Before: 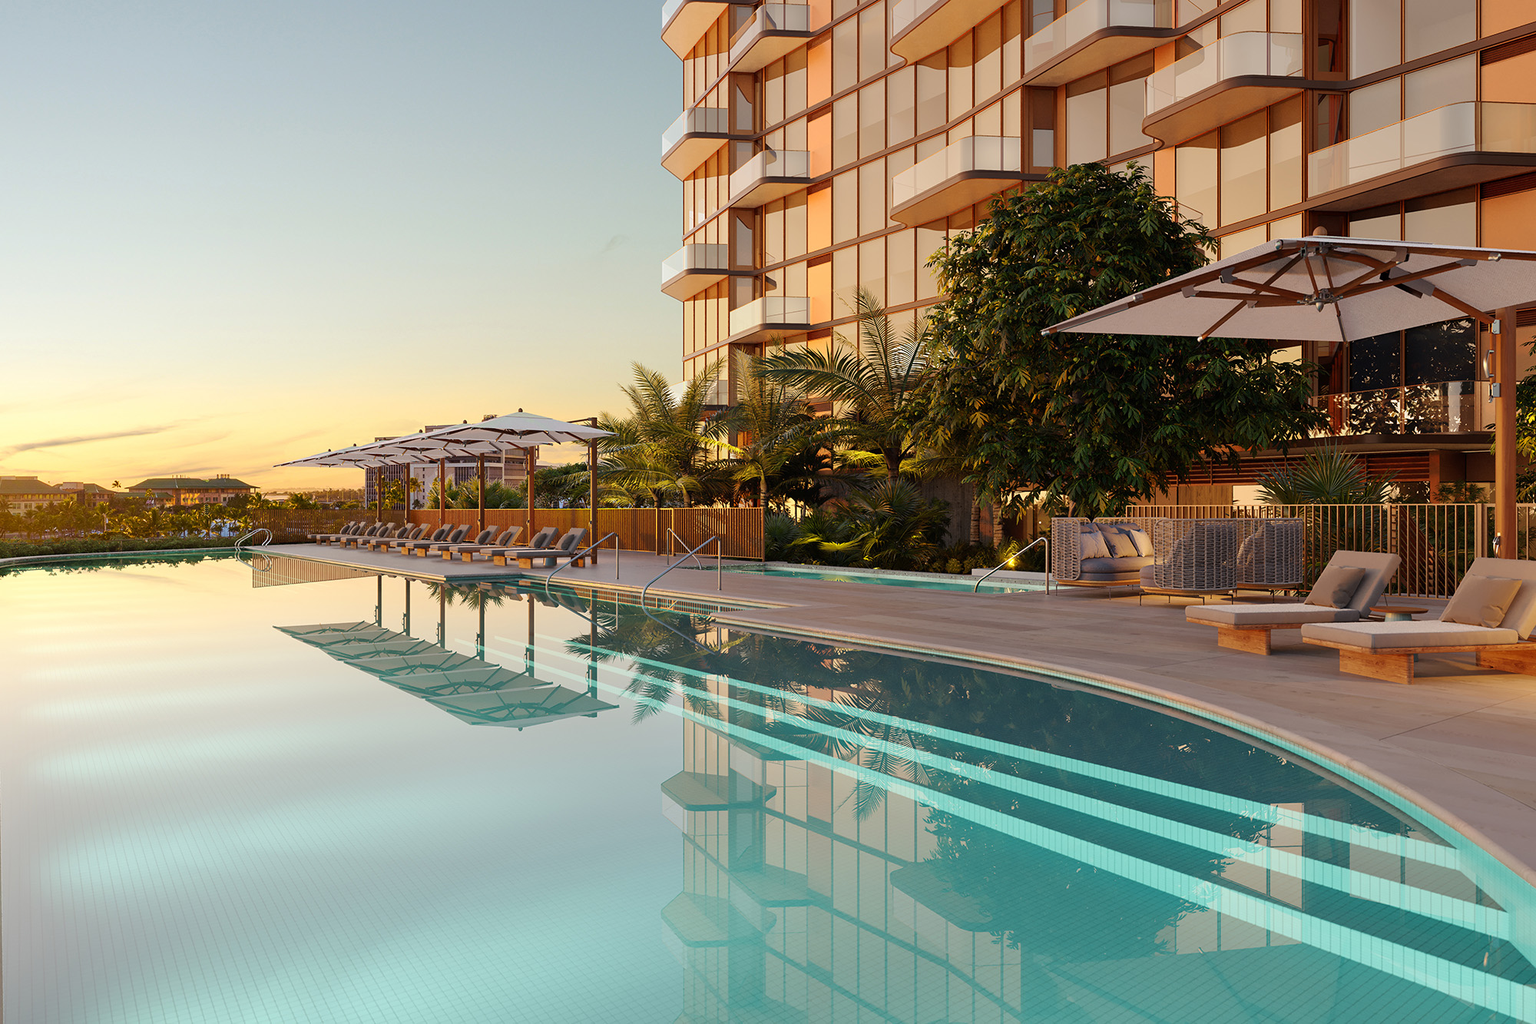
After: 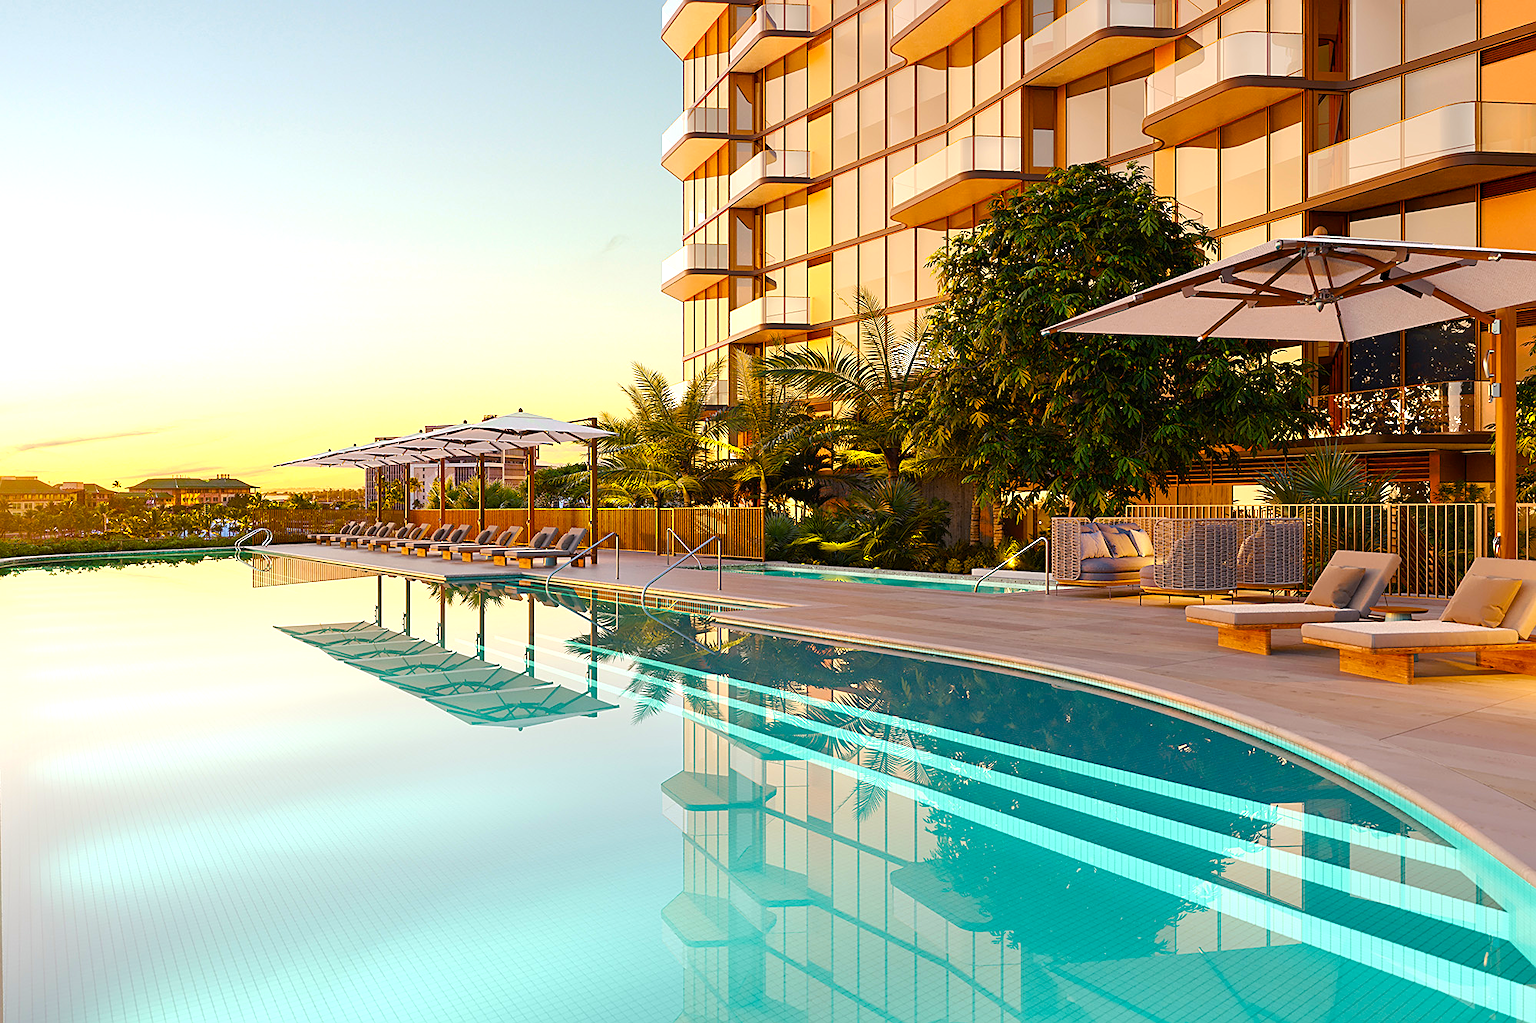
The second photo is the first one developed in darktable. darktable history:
sharpen: on, module defaults
exposure: exposure 0.604 EV, compensate highlight preservation false
color balance rgb: highlights gain › chroma 0.135%, highlights gain › hue 332.32°, linear chroma grading › global chroma 25.411%, perceptual saturation grading › global saturation 20%, perceptual saturation grading › highlights -25.782%, perceptual saturation grading › shadows 25.746%, global vibrance 15.214%
